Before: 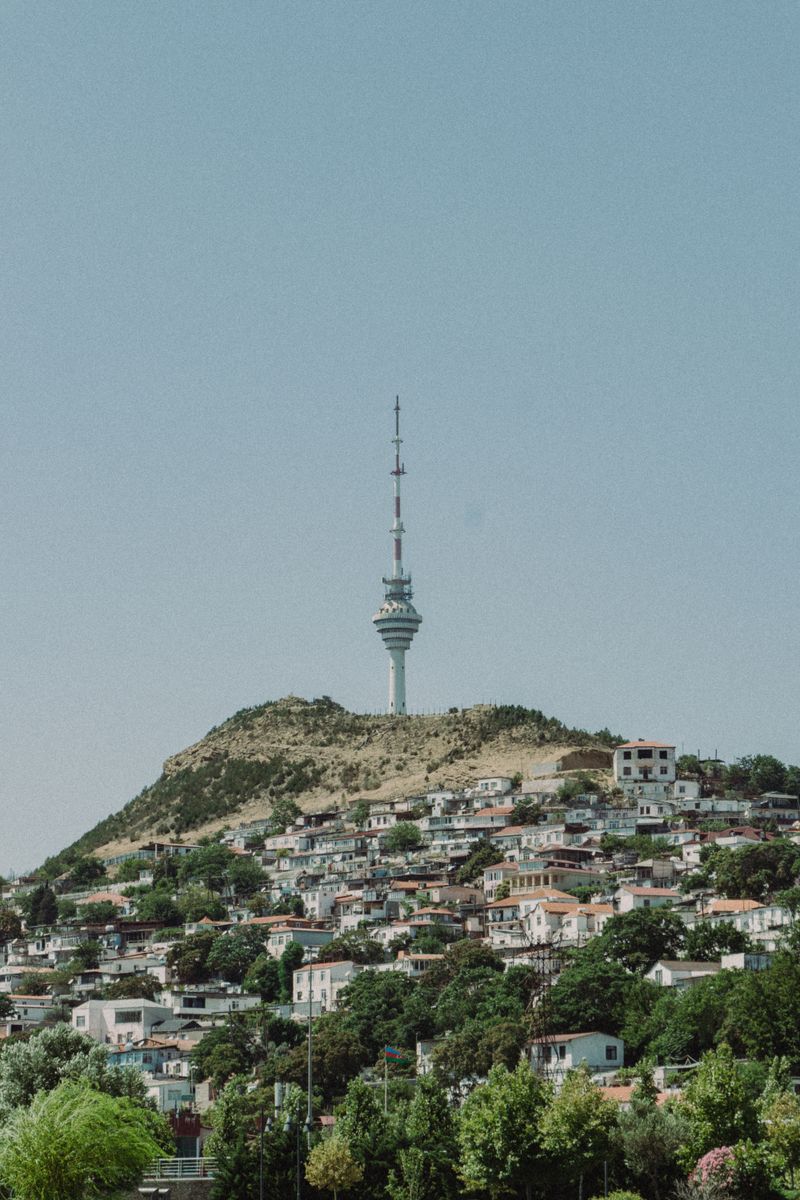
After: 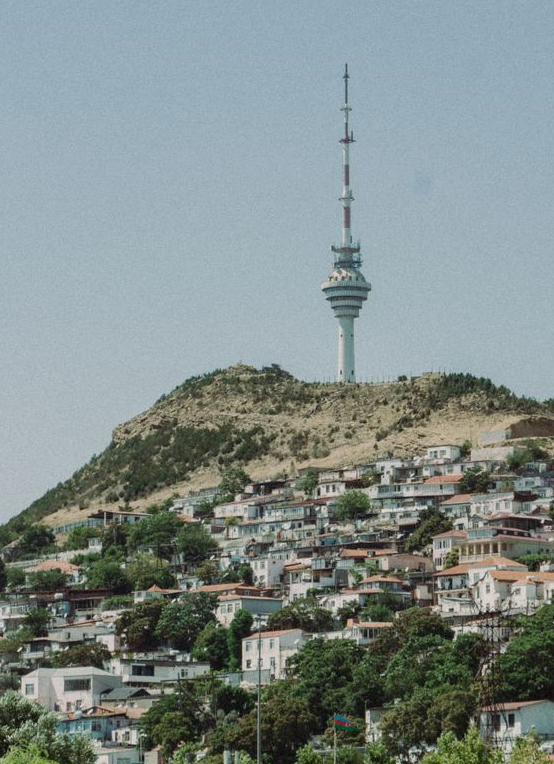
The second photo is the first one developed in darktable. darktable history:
base curve: curves: ch0 [(0, 0) (0.283, 0.295) (1, 1)], preserve colors none
crop: left 6.488%, top 27.668%, right 24.183%, bottom 8.656%
